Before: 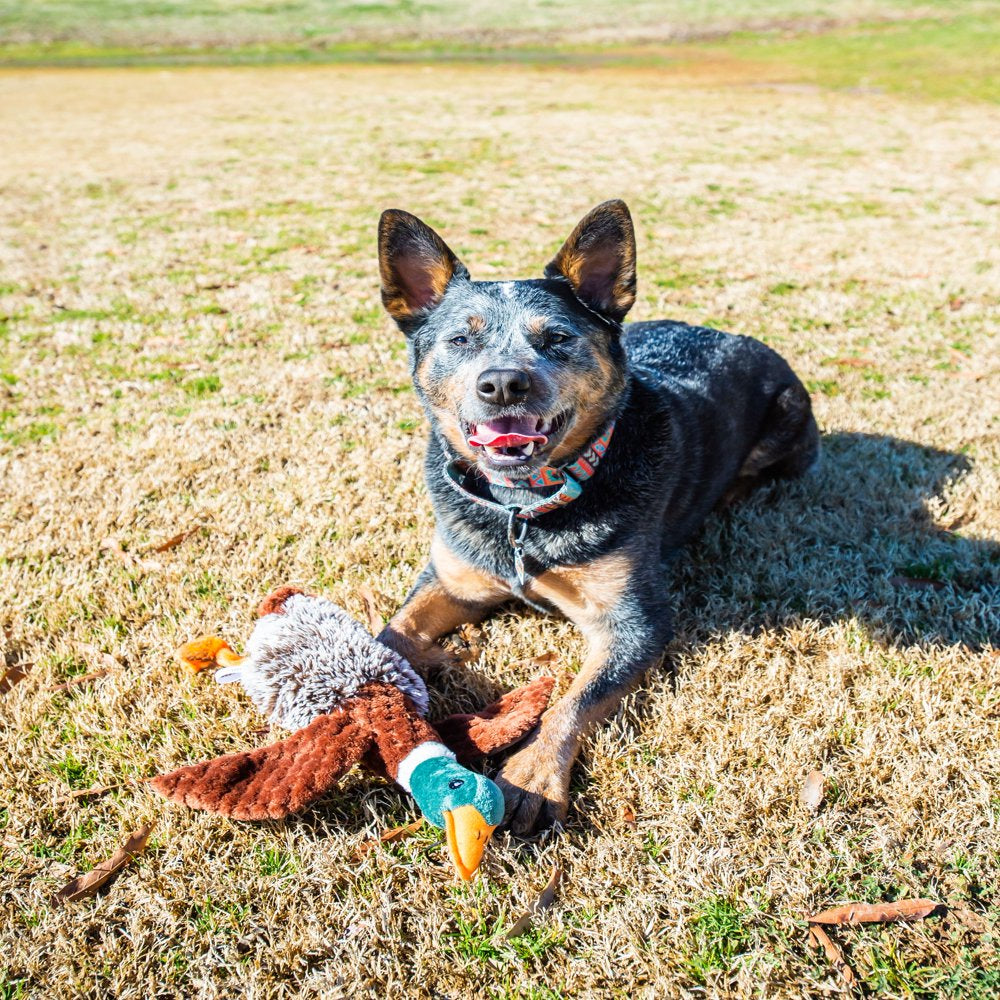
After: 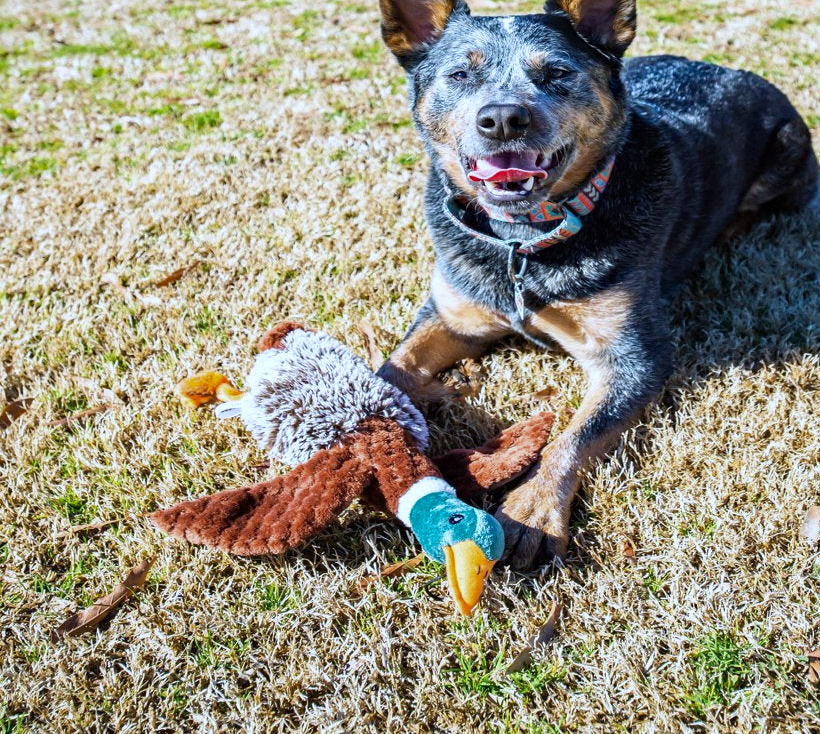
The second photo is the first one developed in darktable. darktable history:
crop: top 26.531%, right 17.959%
tone curve: curves: ch0 [(0, 0) (0.641, 0.595) (1, 1)], color space Lab, linked channels, preserve colors none
white balance: red 0.931, blue 1.11
haze removal: compatibility mode true, adaptive false
